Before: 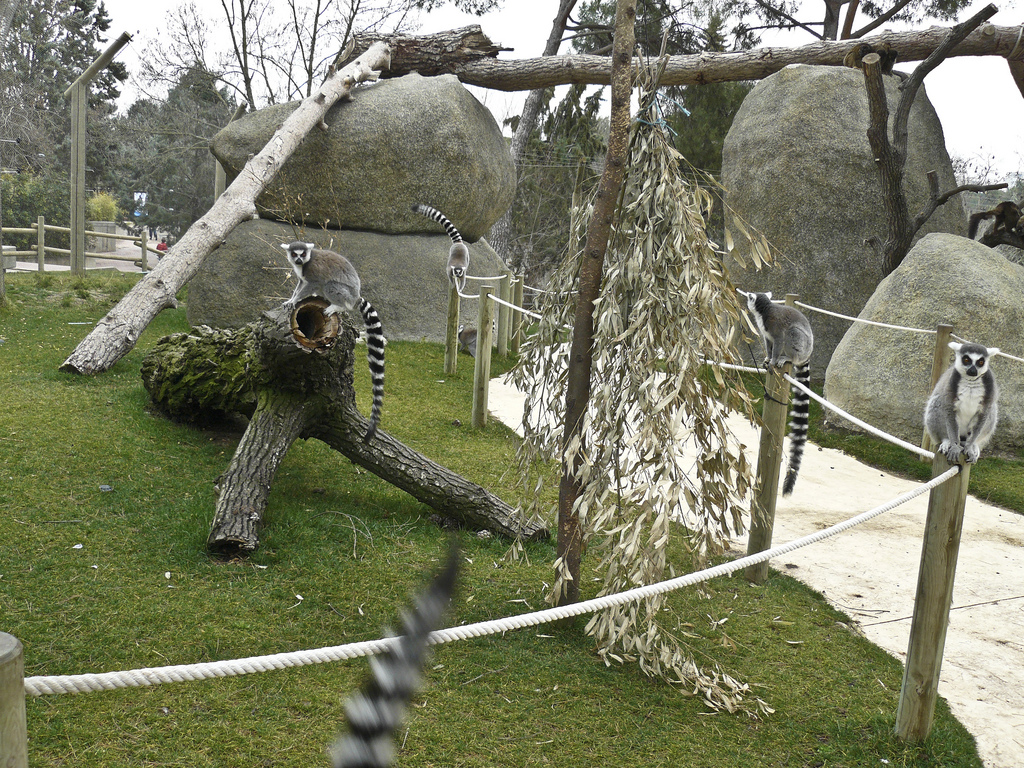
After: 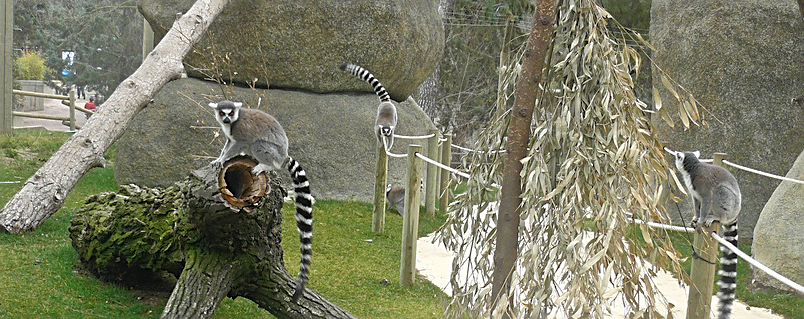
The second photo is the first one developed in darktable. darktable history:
shadows and highlights: on, module defaults
crop: left 7.036%, top 18.398%, right 14.379%, bottom 40.043%
sharpen: on, module defaults
bloom: on, module defaults
